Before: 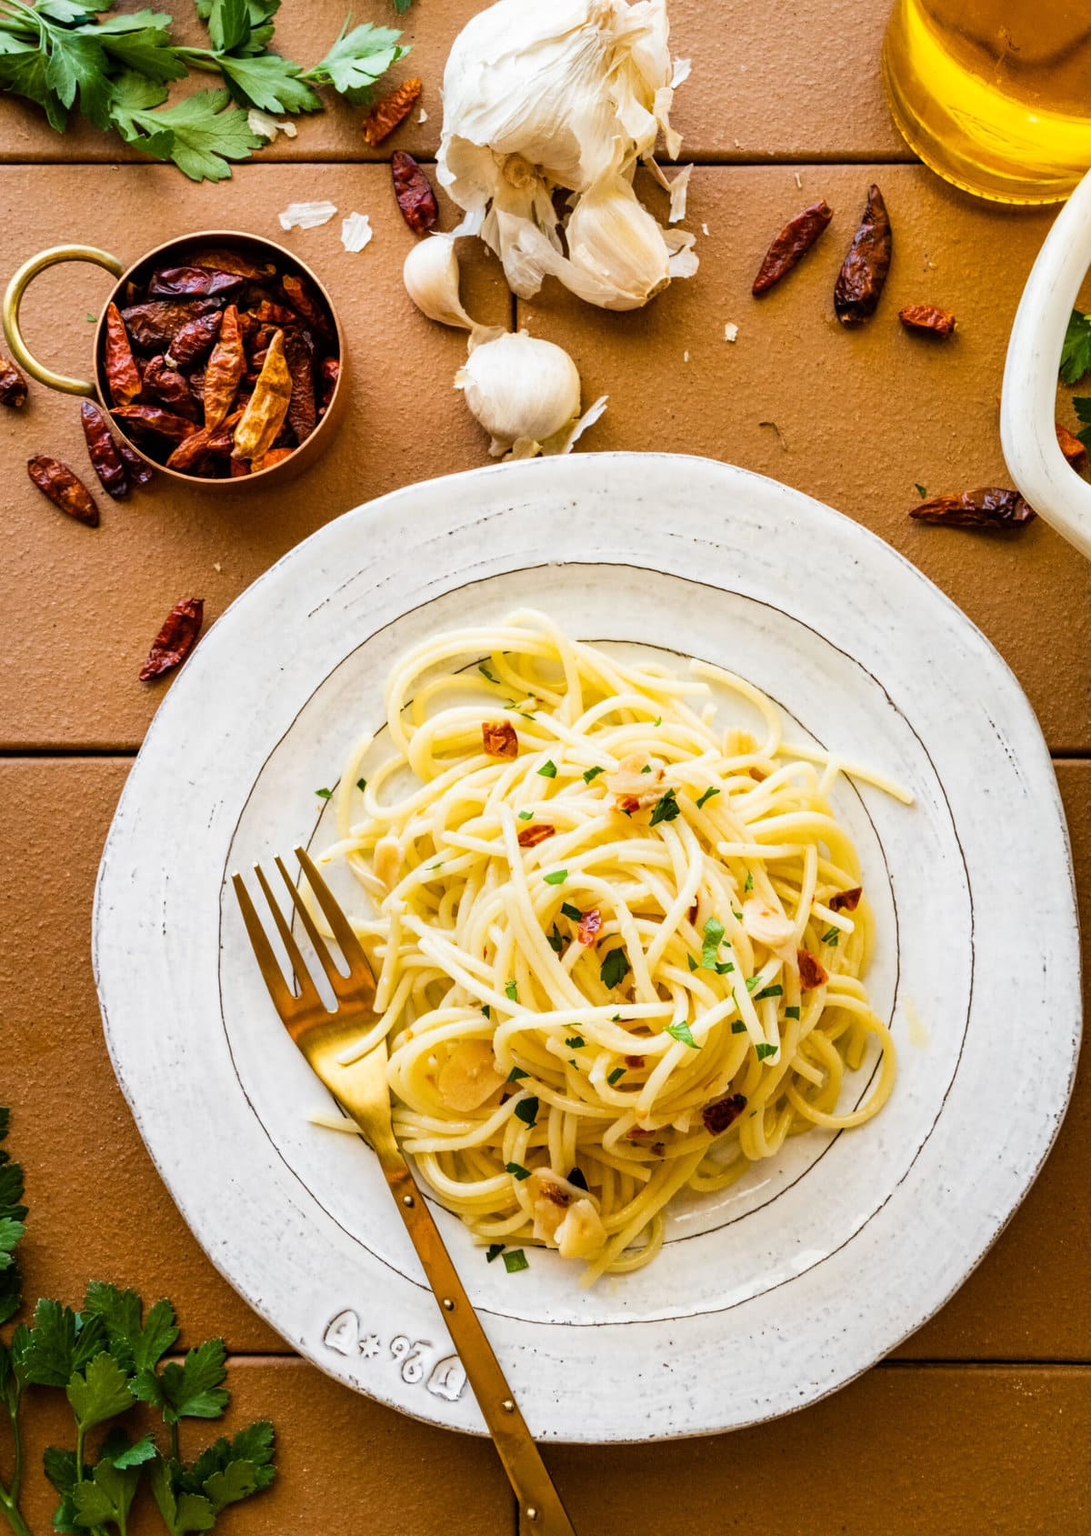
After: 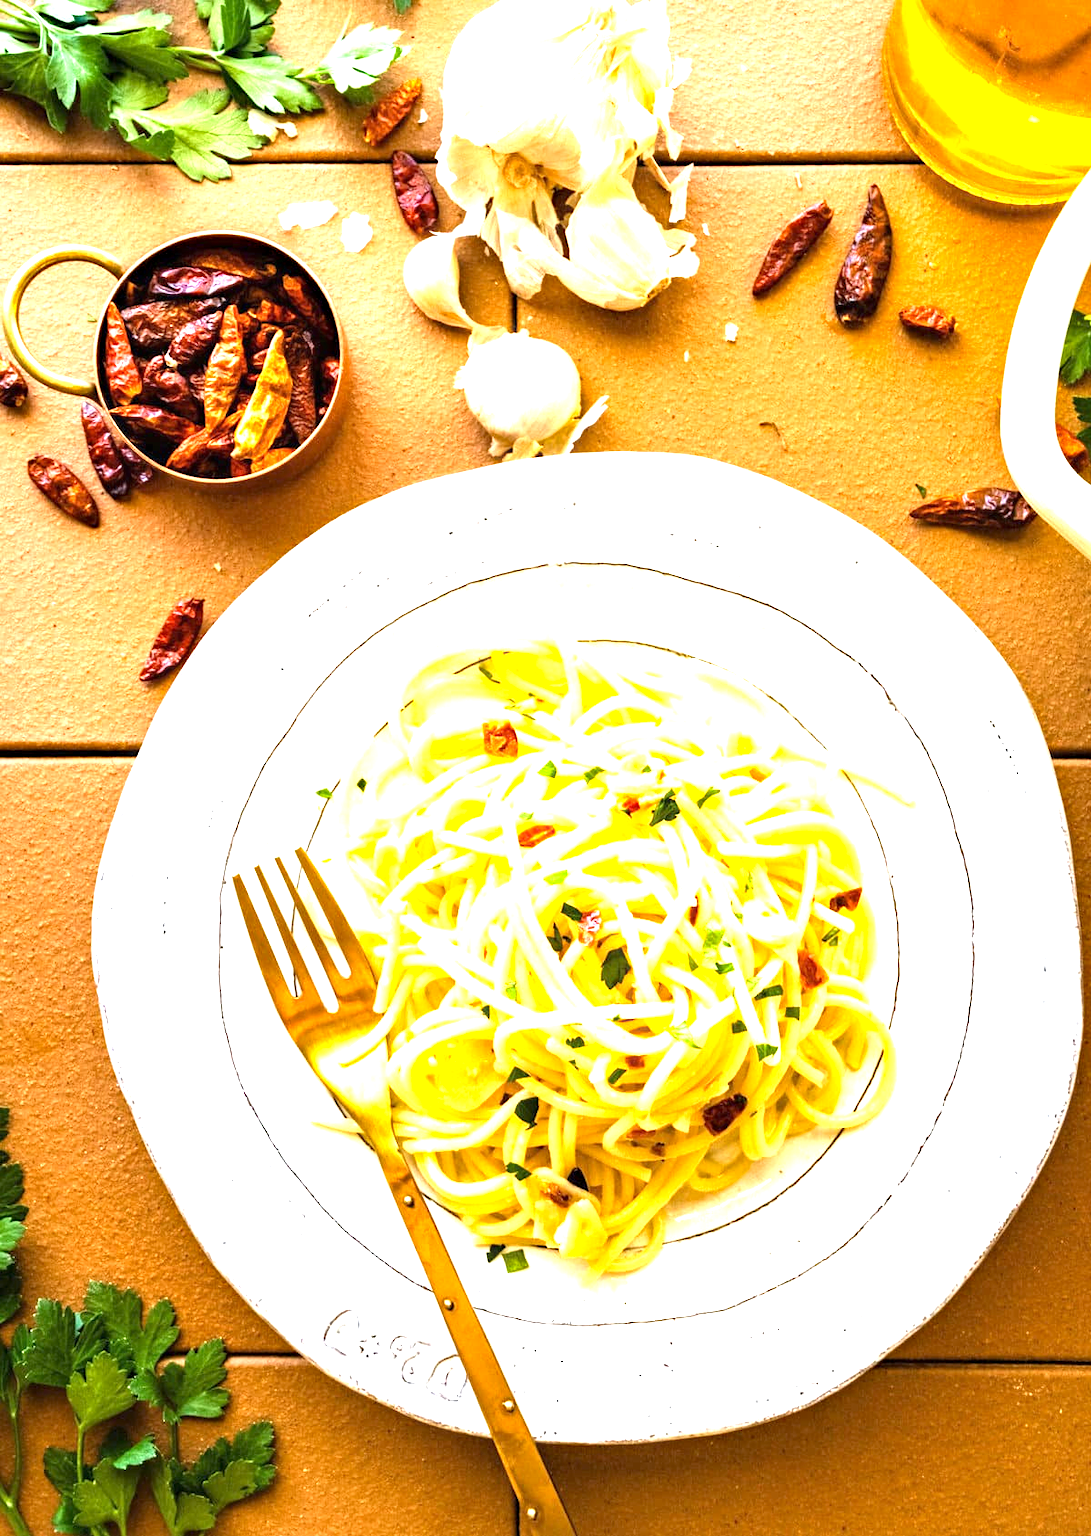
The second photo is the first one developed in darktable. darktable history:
exposure: black level correction 0, exposure 1.625 EV, compensate exposure bias true, compensate highlight preservation false
haze removal: compatibility mode true, adaptive false
